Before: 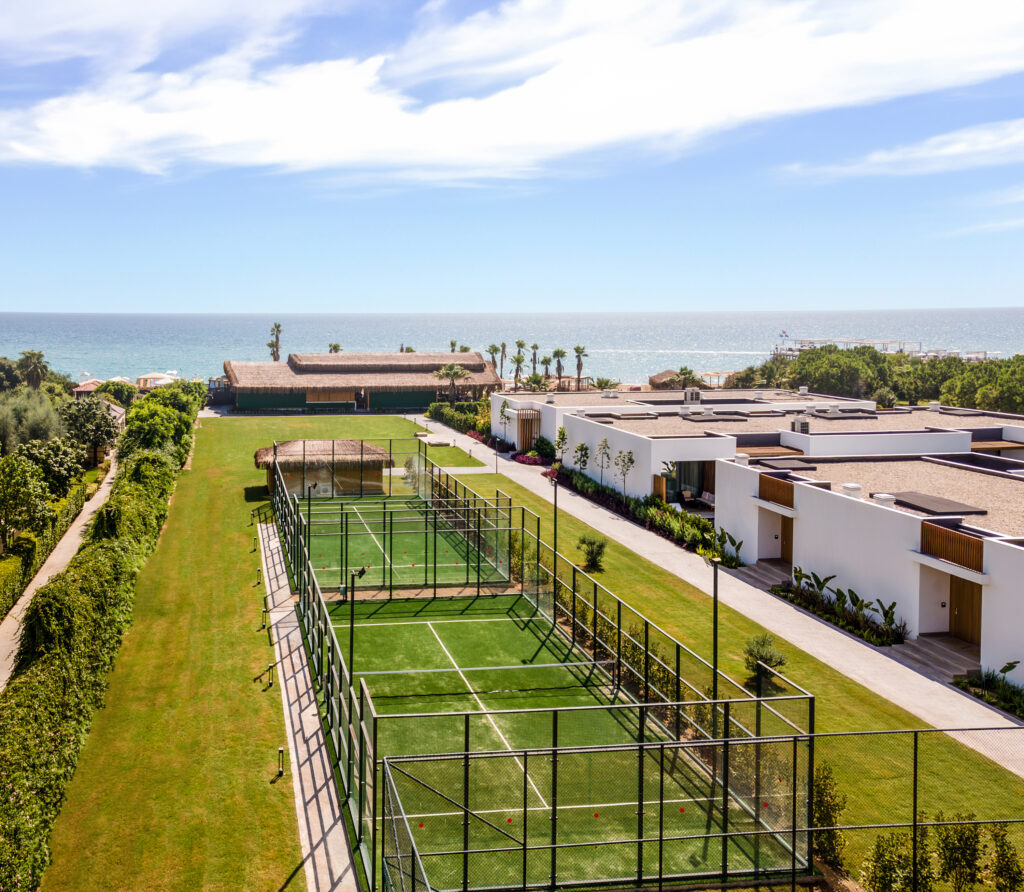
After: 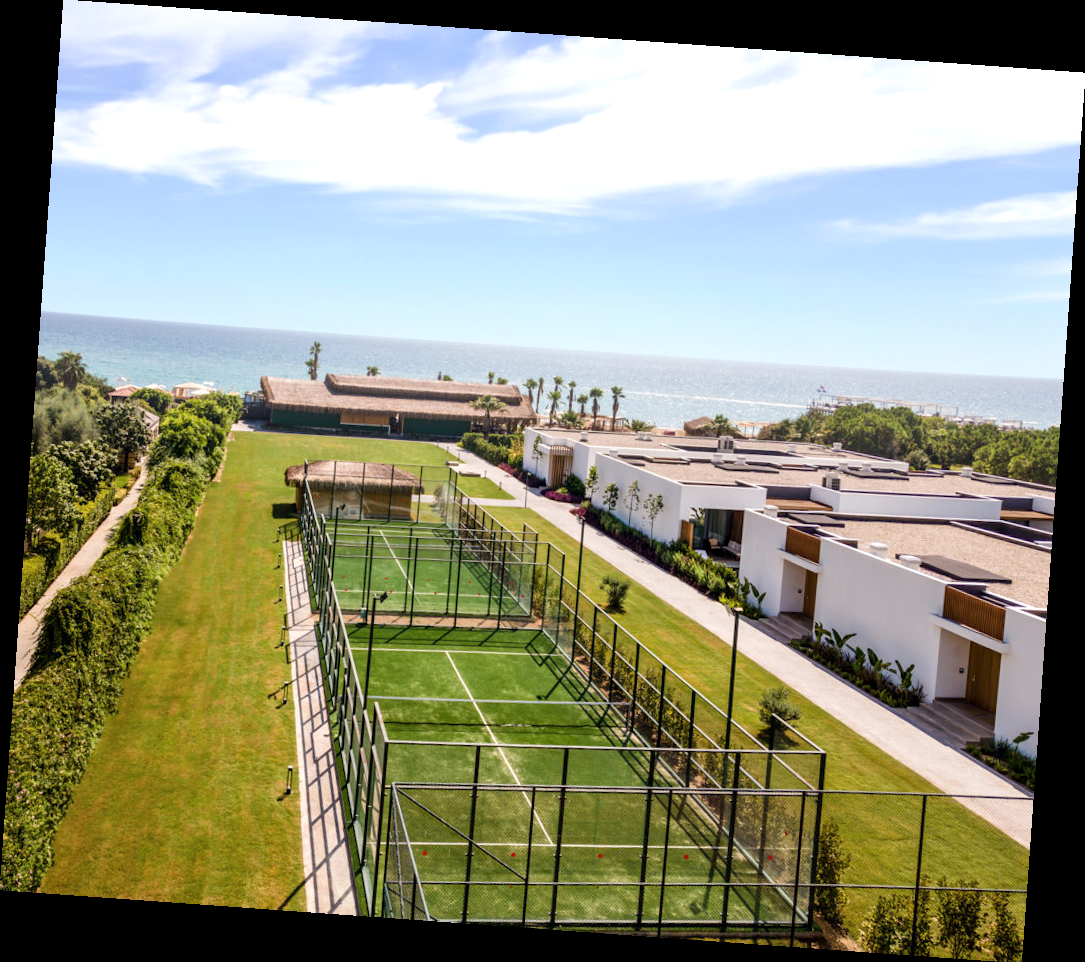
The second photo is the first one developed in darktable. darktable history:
exposure: black level correction 0.001, exposure 0.14 EV, compensate highlight preservation false
rotate and perspective: rotation 4.1°, automatic cropping off
contrast brightness saturation: saturation -0.05
